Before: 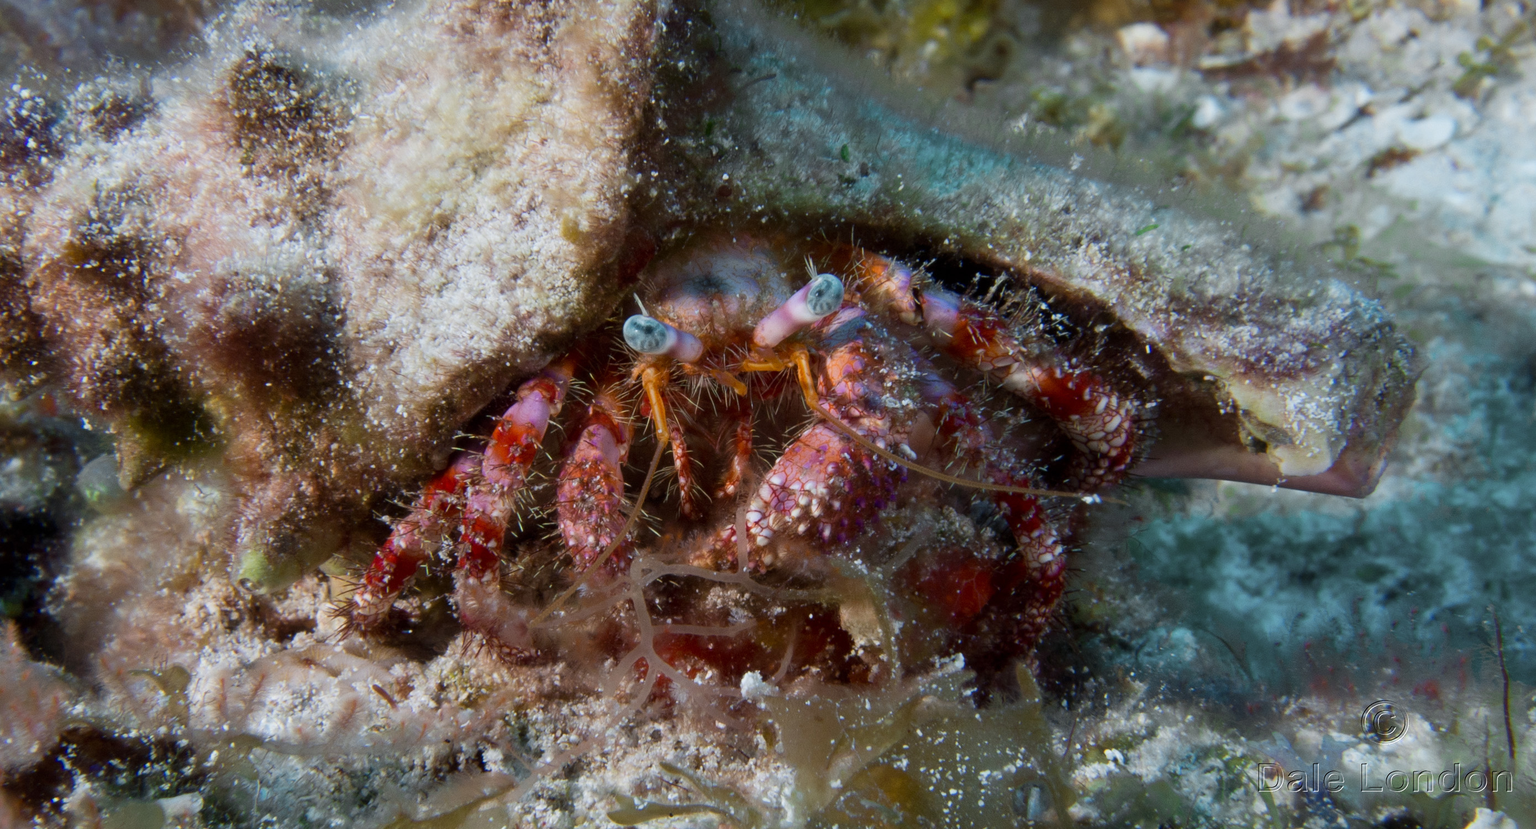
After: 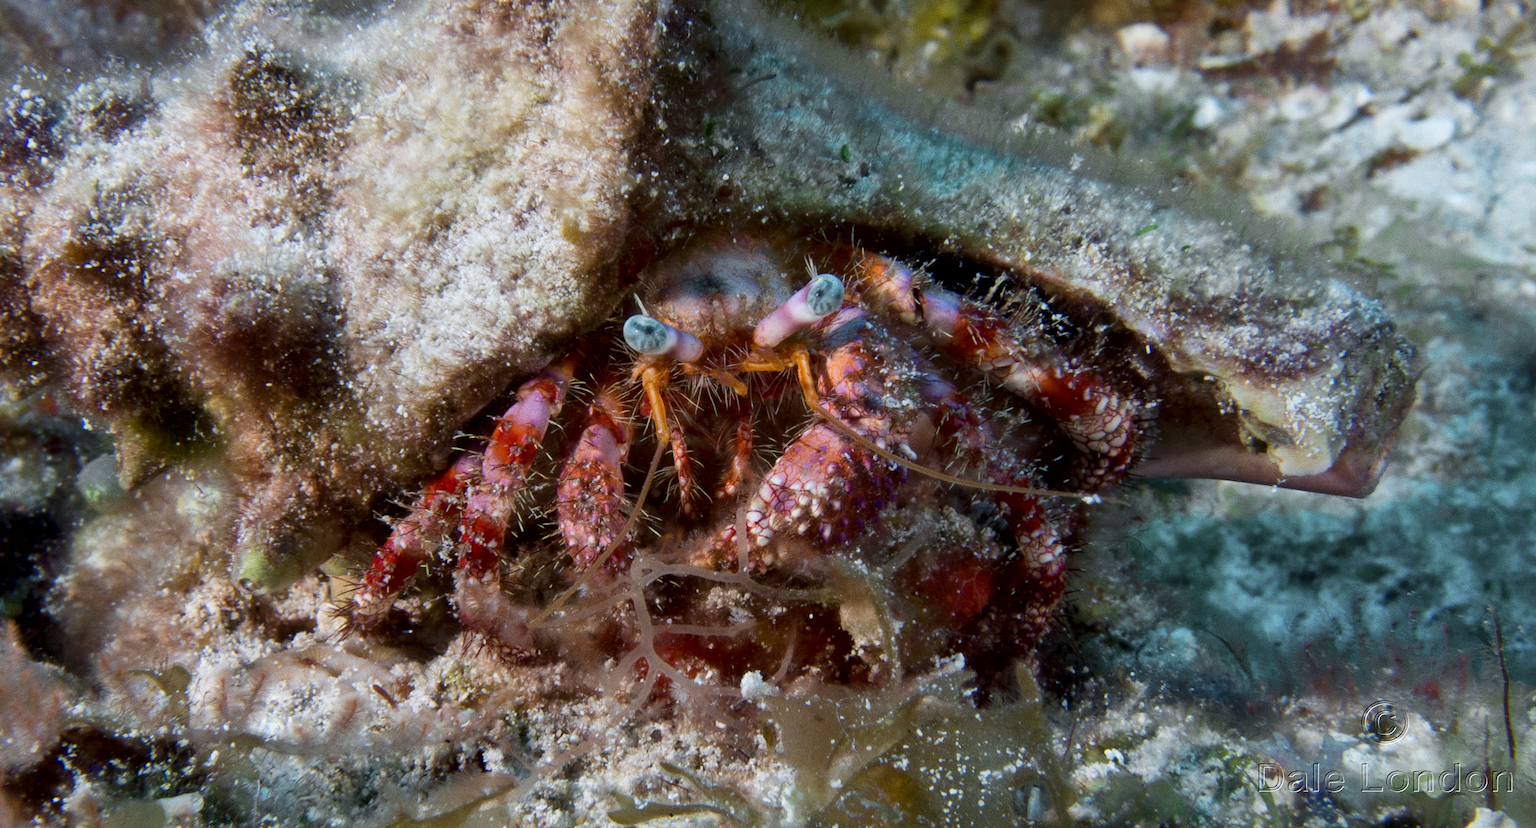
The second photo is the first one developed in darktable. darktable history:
local contrast: mode bilateral grid, contrast 20, coarseness 50, detail 140%, midtone range 0.2
grain: coarseness 0.09 ISO
